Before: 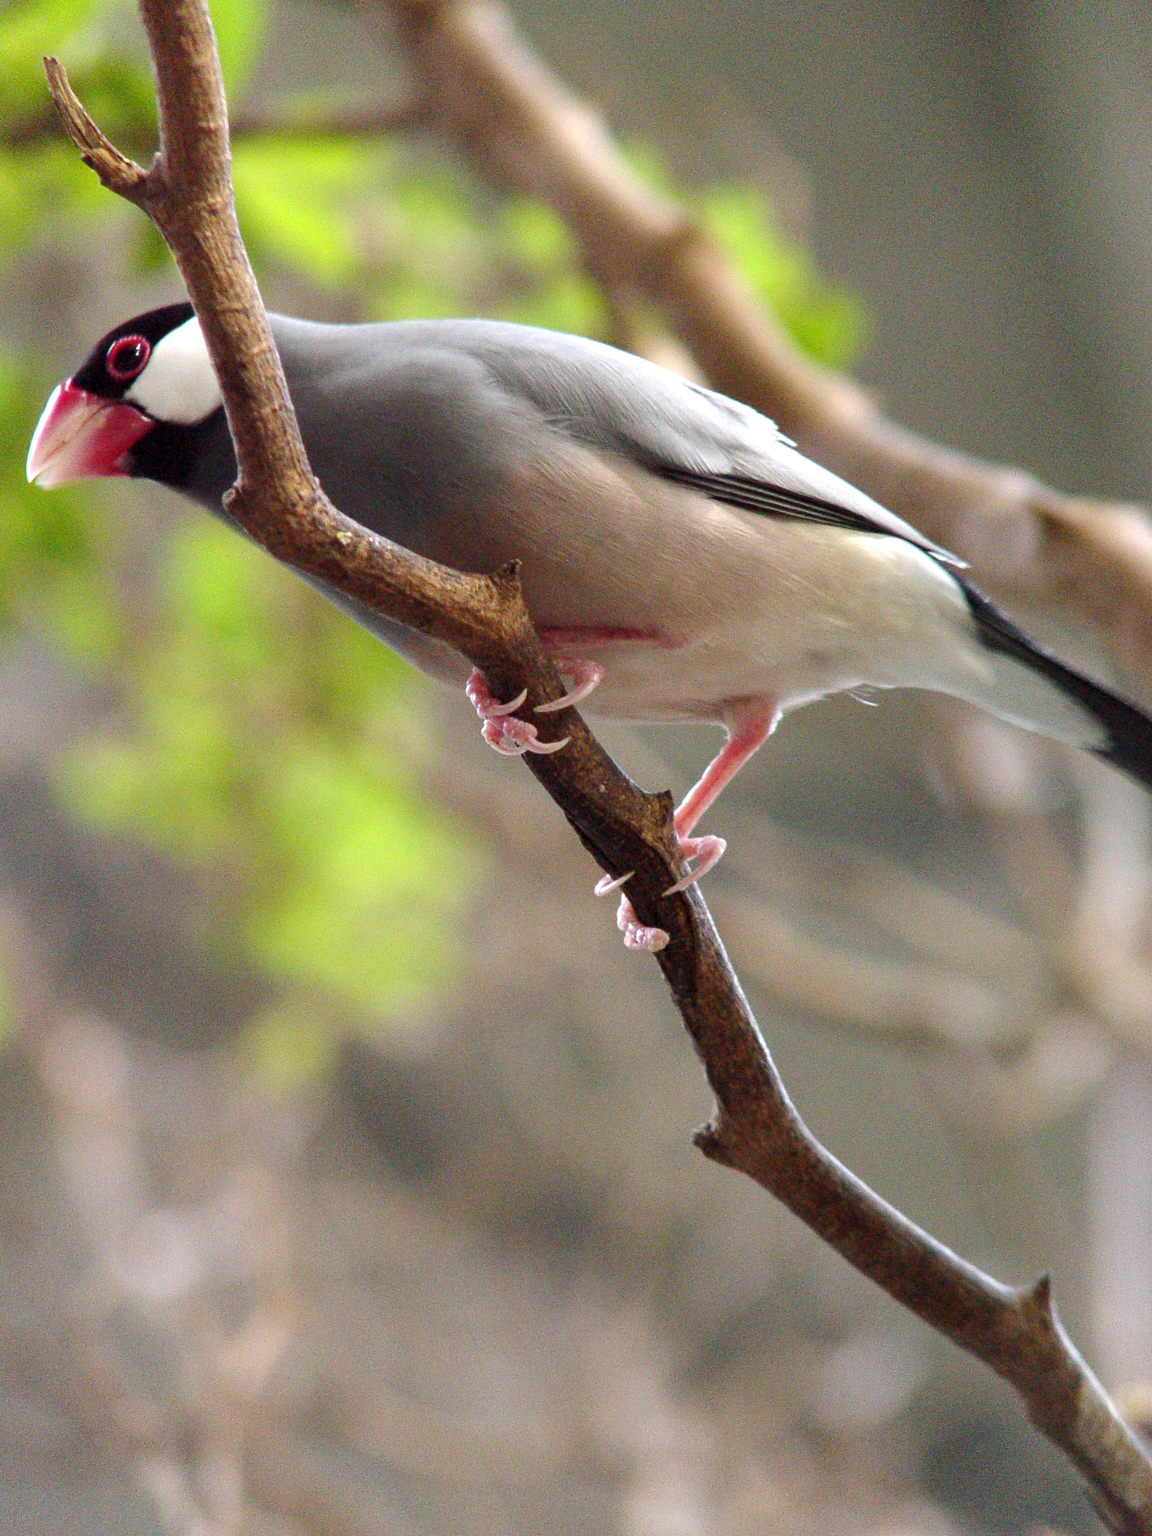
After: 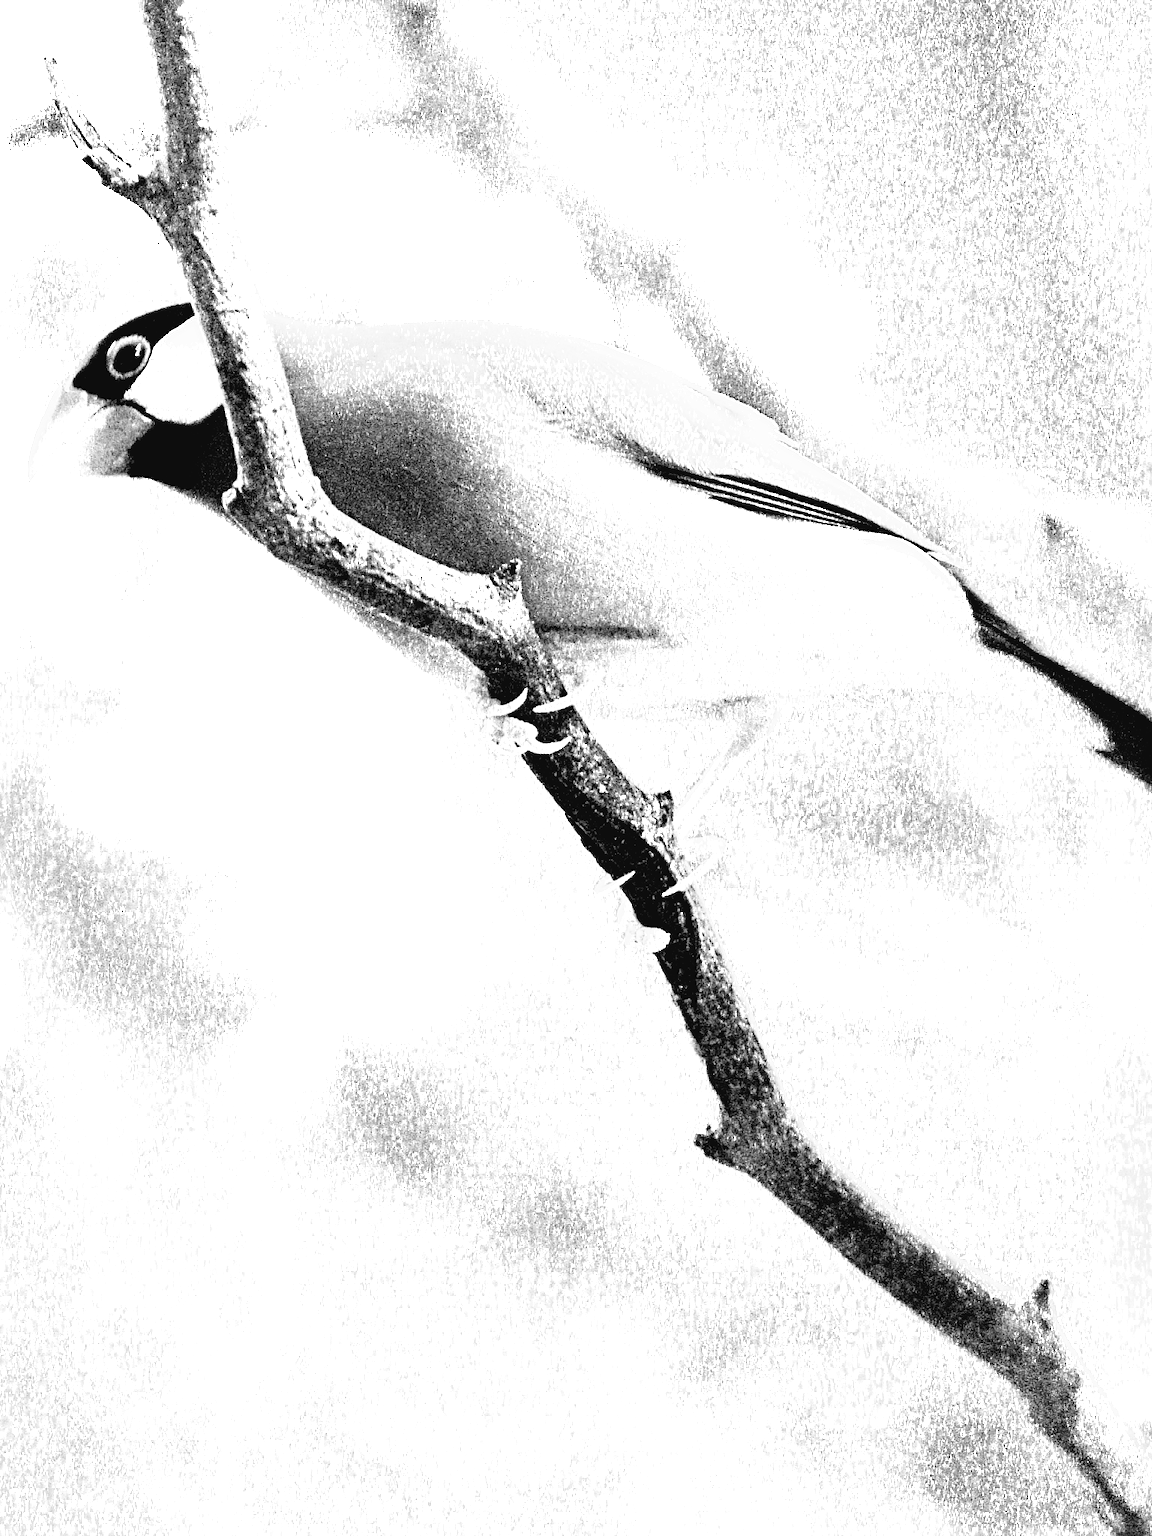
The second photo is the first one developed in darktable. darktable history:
sharpen: radius 4.883
filmic rgb: black relative exposure -7.65 EV, white relative exposure 4.56 EV, hardness 3.61
rgb levels: levels [[0.034, 0.472, 0.904], [0, 0.5, 1], [0, 0.5, 1]]
color balance rgb: shadows lift › hue 87.51°, highlights gain › chroma 1.62%, highlights gain › hue 55.1°, global offset › chroma 0.1%, global offset › hue 253.66°, linear chroma grading › global chroma 0.5%
color zones: curves: ch0 [(0, 0.554) (0.146, 0.662) (0.293, 0.86) (0.503, 0.774) (0.637, 0.106) (0.74, 0.072) (0.866, 0.488) (0.998, 0.569)]; ch1 [(0, 0) (0.143, 0) (0.286, 0) (0.429, 0) (0.571, 0) (0.714, 0) (0.857, 0)]
exposure: black level correction 0, exposure 1.55 EV, compensate exposure bias true, compensate highlight preservation false
tone curve: curves: ch0 [(0, 0.036) (0.037, 0.042) (0.167, 0.143) (0.433, 0.502) (0.531, 0.637) (0.696, 0.825) (0.856, 0.92) (1, 0.98)]; ch1 [(0, 0) (0.424, 0.383) (0.482, 0.459) (0.501, 0.5) (0.522, 0.526) (0.559, 0.563) (0.604, 0.646) (0.715, 0.729) (1, 1)]; ch2 [(0, 0) (0.369, 0.388) (0.45, 0.48) (0.499, 0.502) (0.504, 0.504) (0.512, 0.526) (0.581, 0.595) (0.708, 0.786) (1, 1)], color space Lab, independent channels, preserve colors none
